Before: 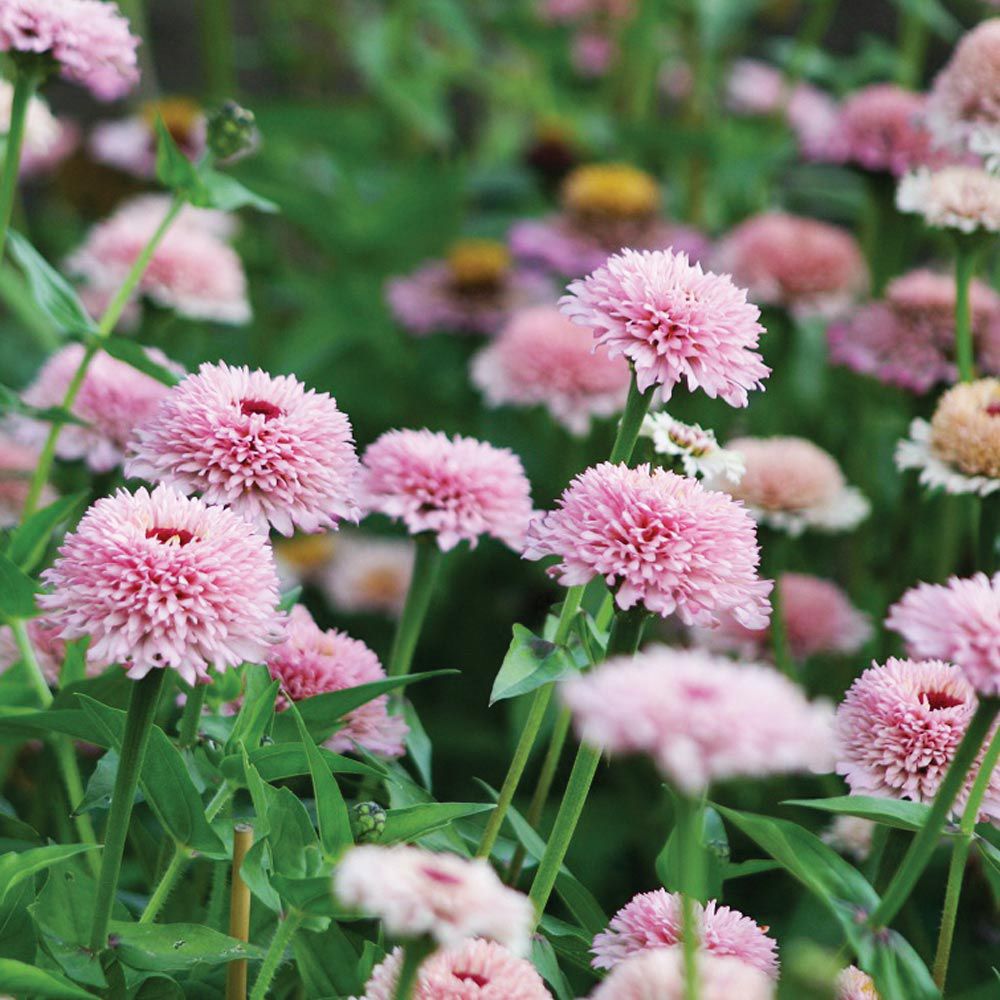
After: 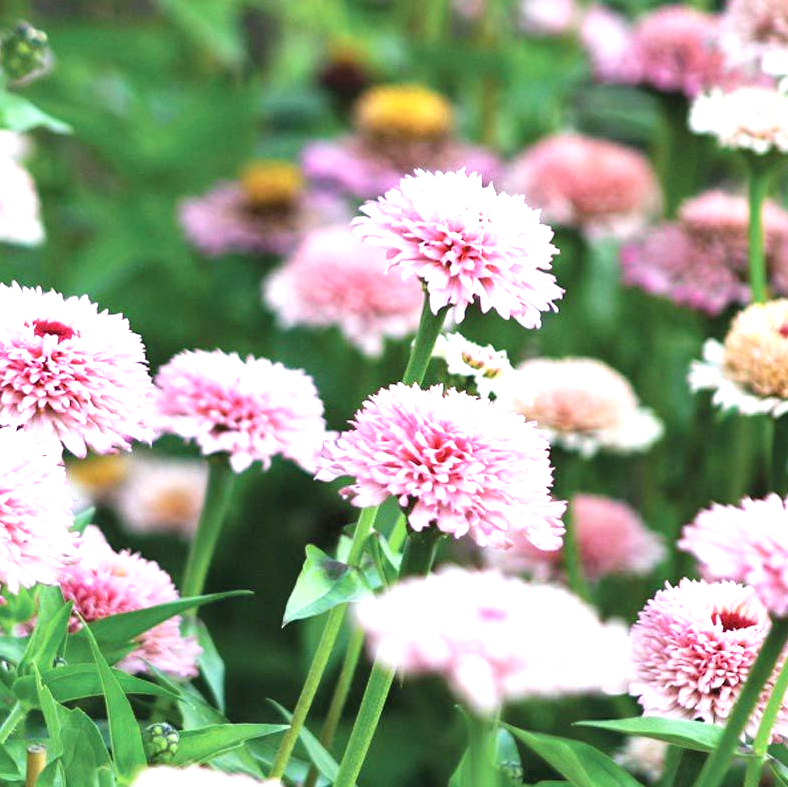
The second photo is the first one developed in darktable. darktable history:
crop and rotate: left 20.74%, top 7.912%, right 0.375%, bottom 13.378%
exposure: exposure 1.061 EV, compensate highlight preservation false
